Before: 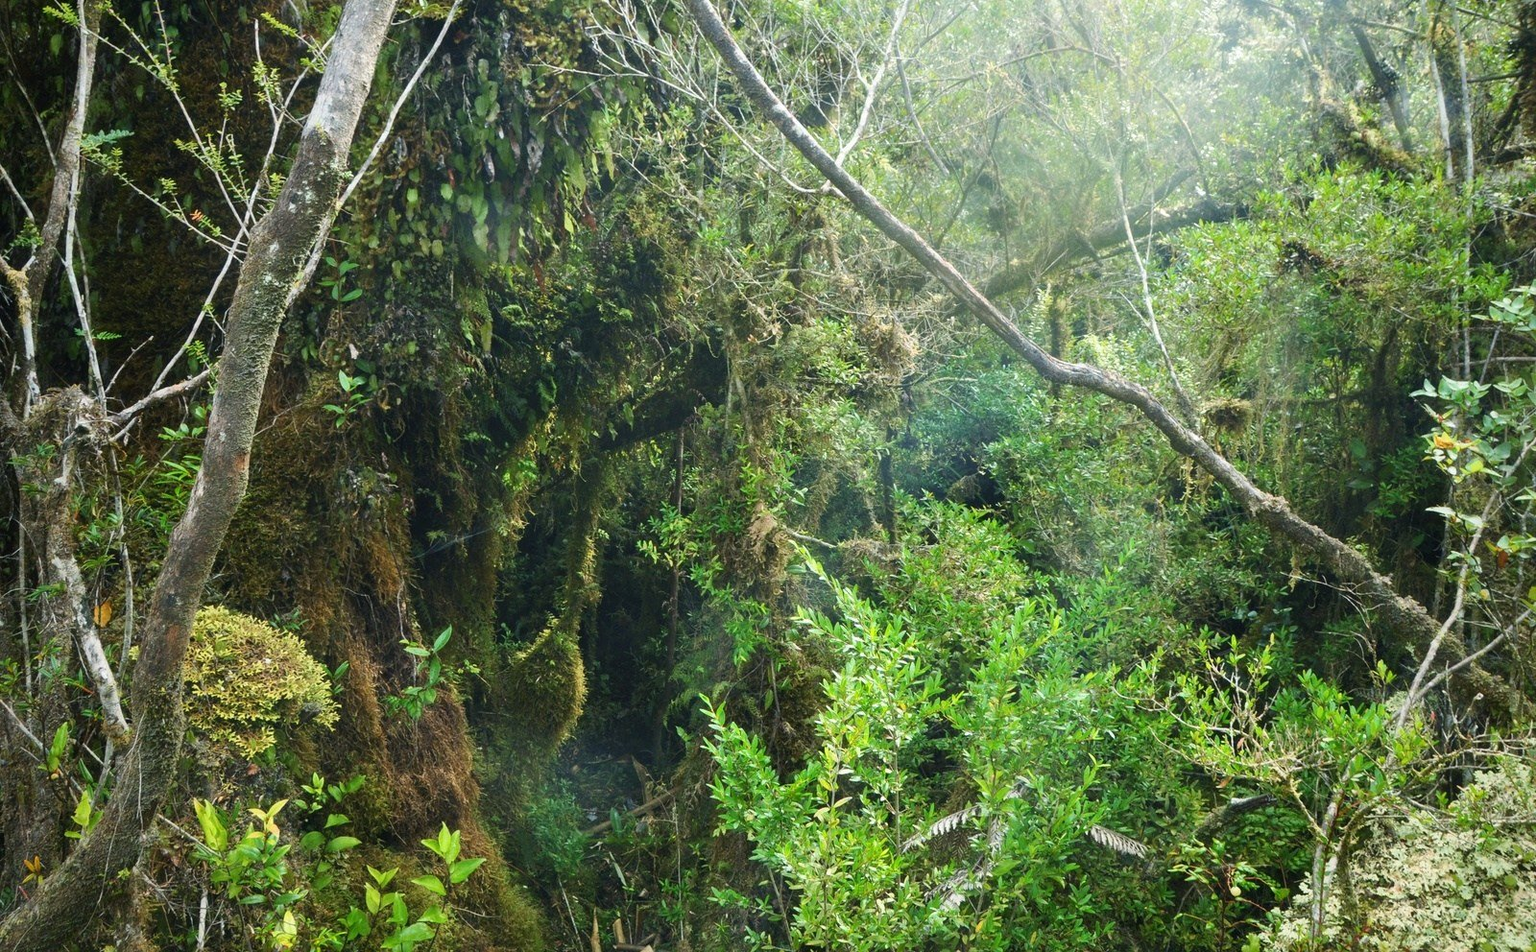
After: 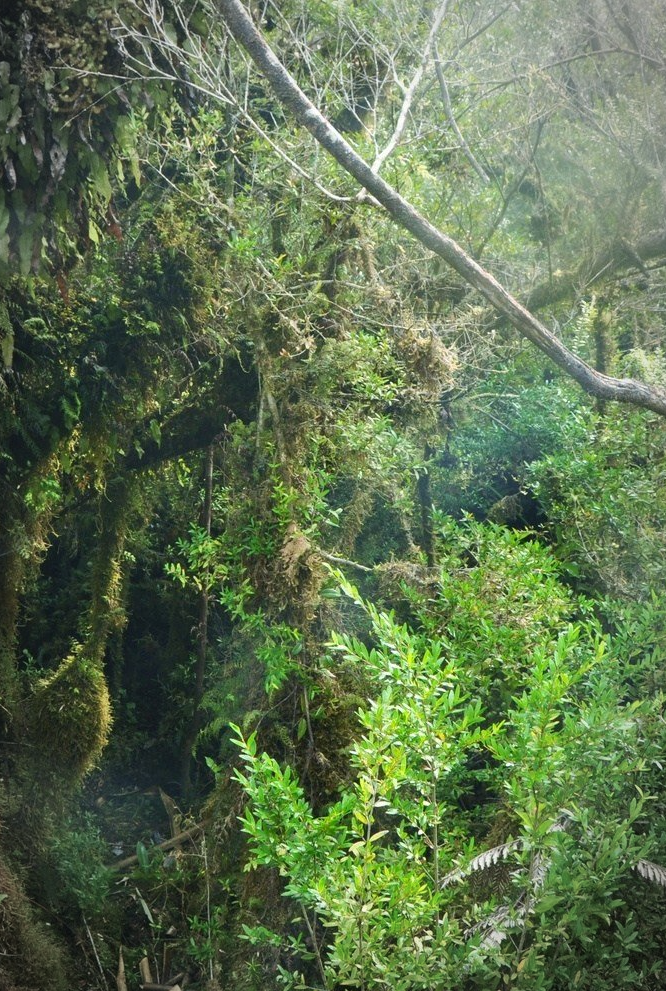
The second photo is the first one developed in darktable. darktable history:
vignetting: automatic ratio true
crop: left 31.229%, right 27.105%
